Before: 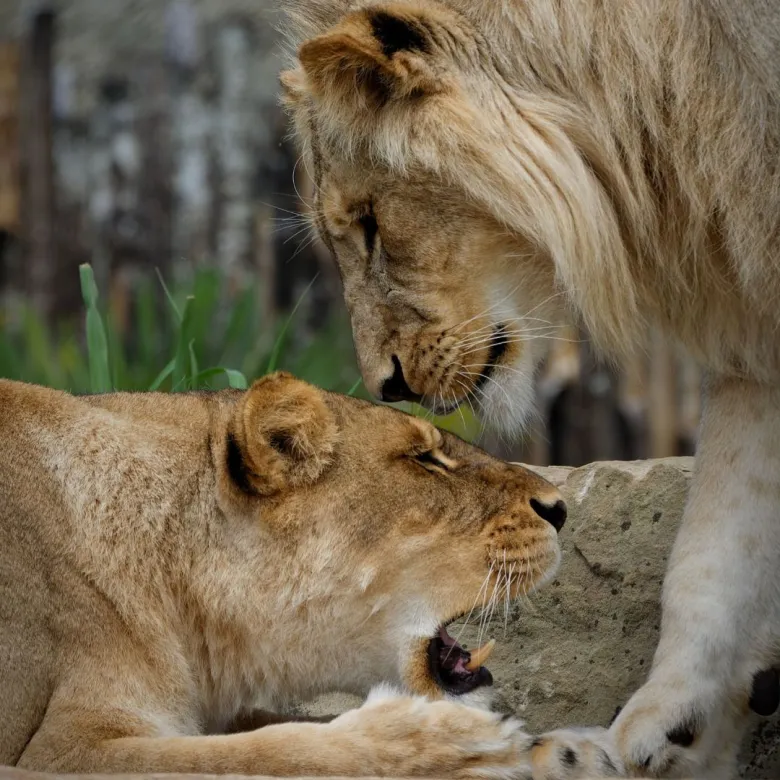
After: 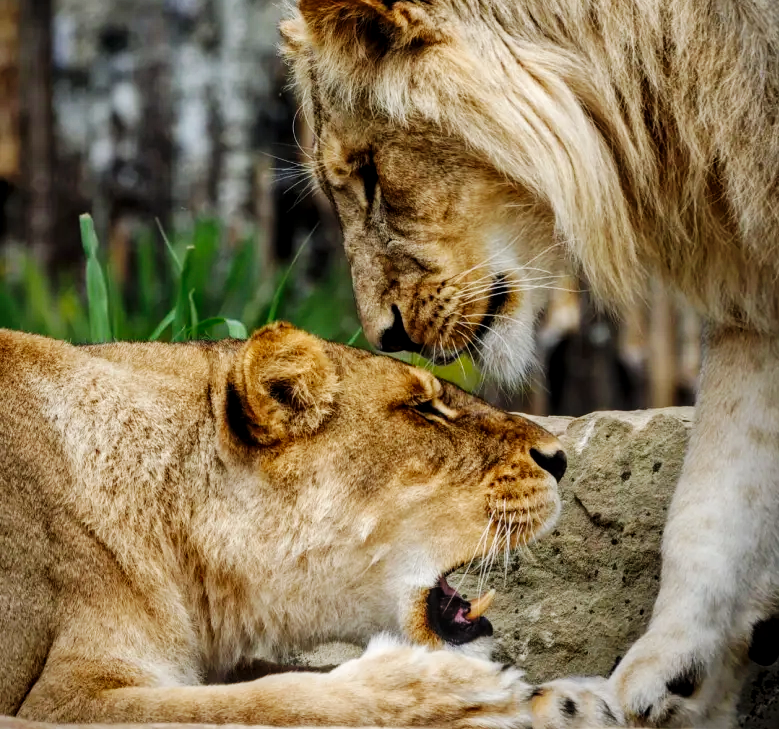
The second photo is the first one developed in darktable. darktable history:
base curve: curves: ch0 [(0, 0) (0.036, 0.025) (0.121, 0.166) (0.206, 0.329) (0.605, 0.79) (1, 1)], preserve colors none
local contrast: detail 130%
crop and rotate: top 6.446%
